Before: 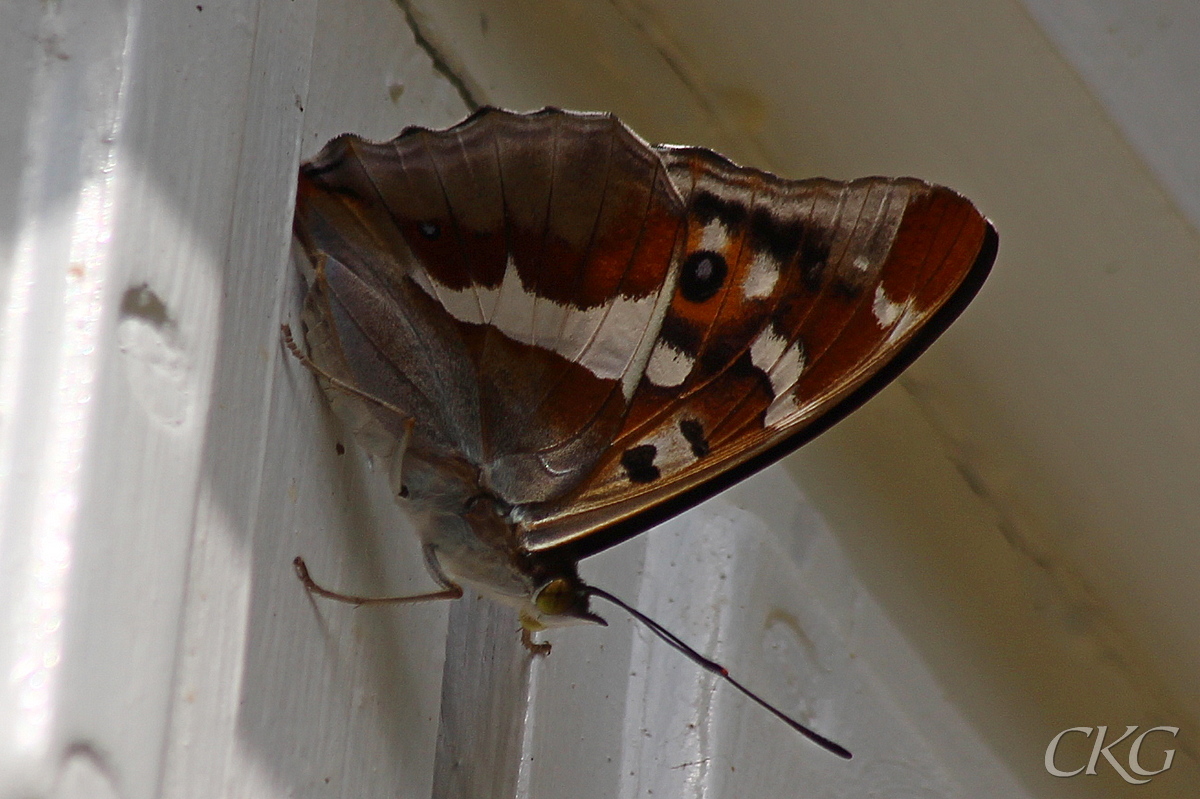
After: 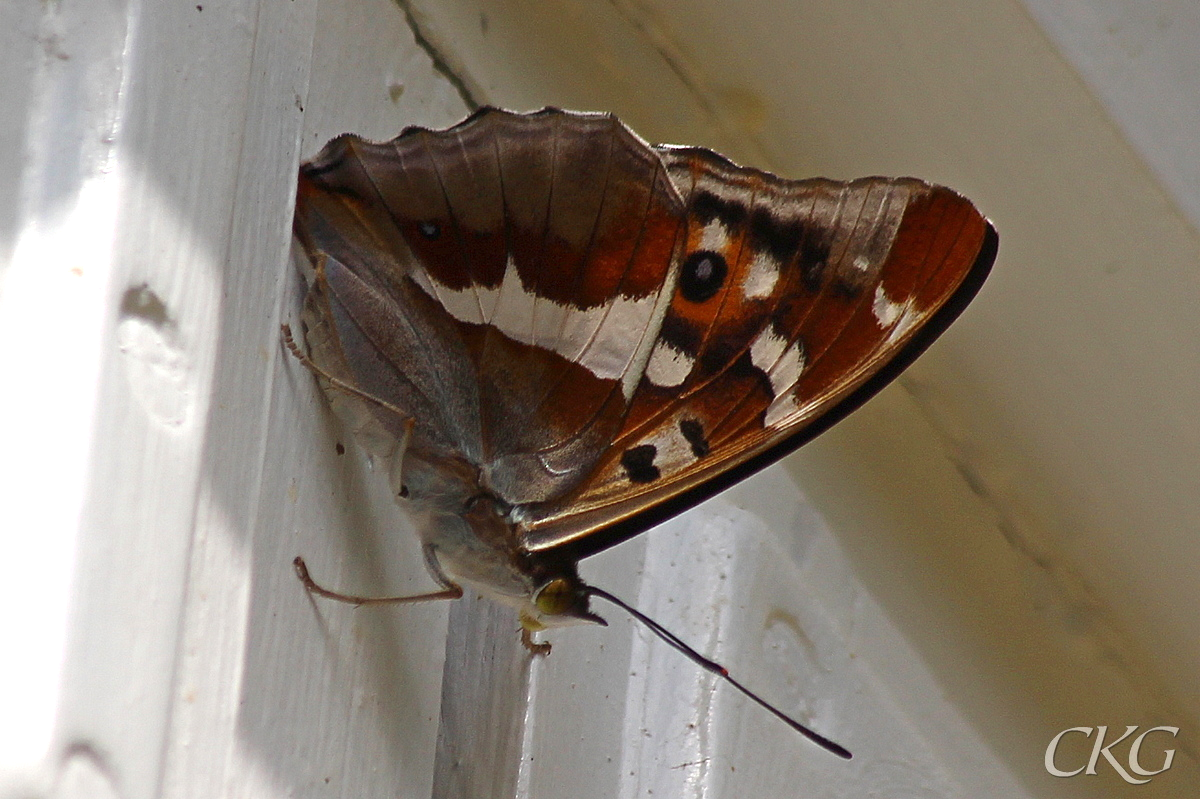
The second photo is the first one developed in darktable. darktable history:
tone equalizer: on, module defaults
exposure: exposure 0.6 EV, compensate highlight preservation false
